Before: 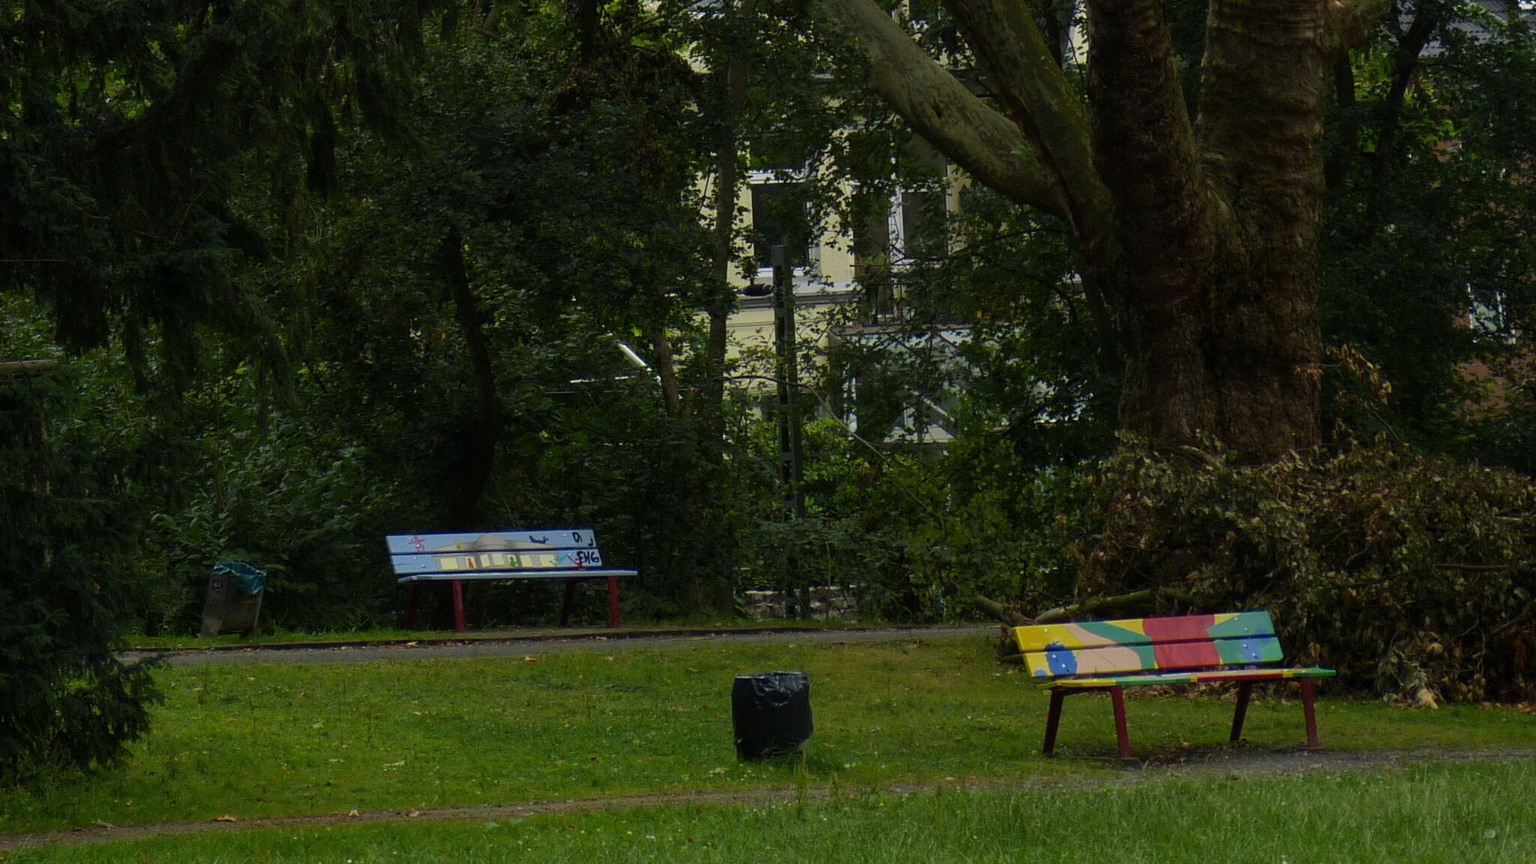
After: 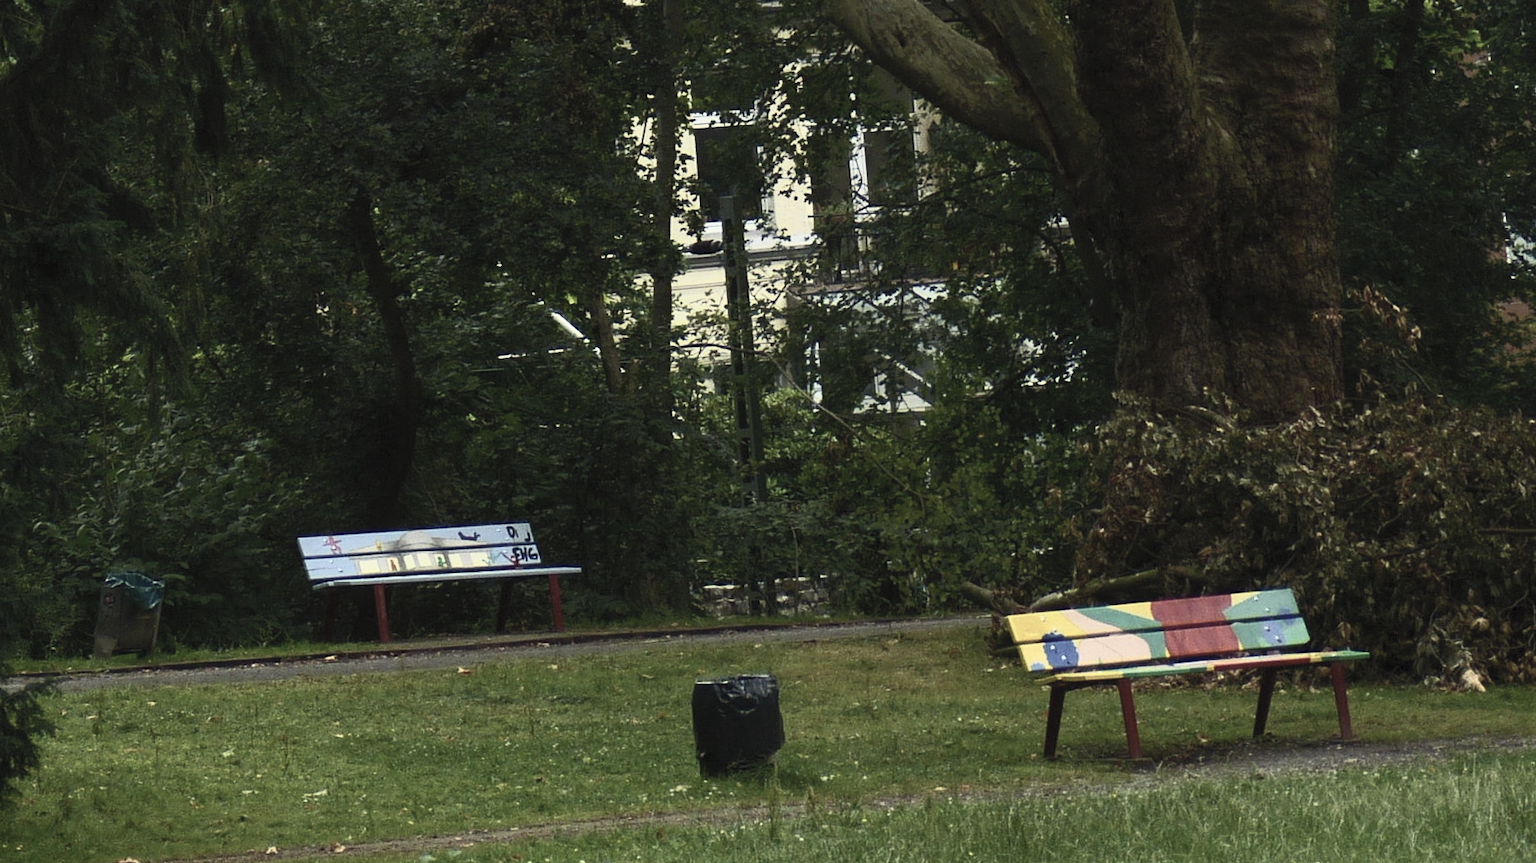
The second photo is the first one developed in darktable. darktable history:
contrast brightness saturation: contrast 0.57, brightness 0.57, saturation -0.34
white balance: red 1.009, blue 0.985
crop and rotate: angle 1.96°, left 5.673%, top 5.673%
